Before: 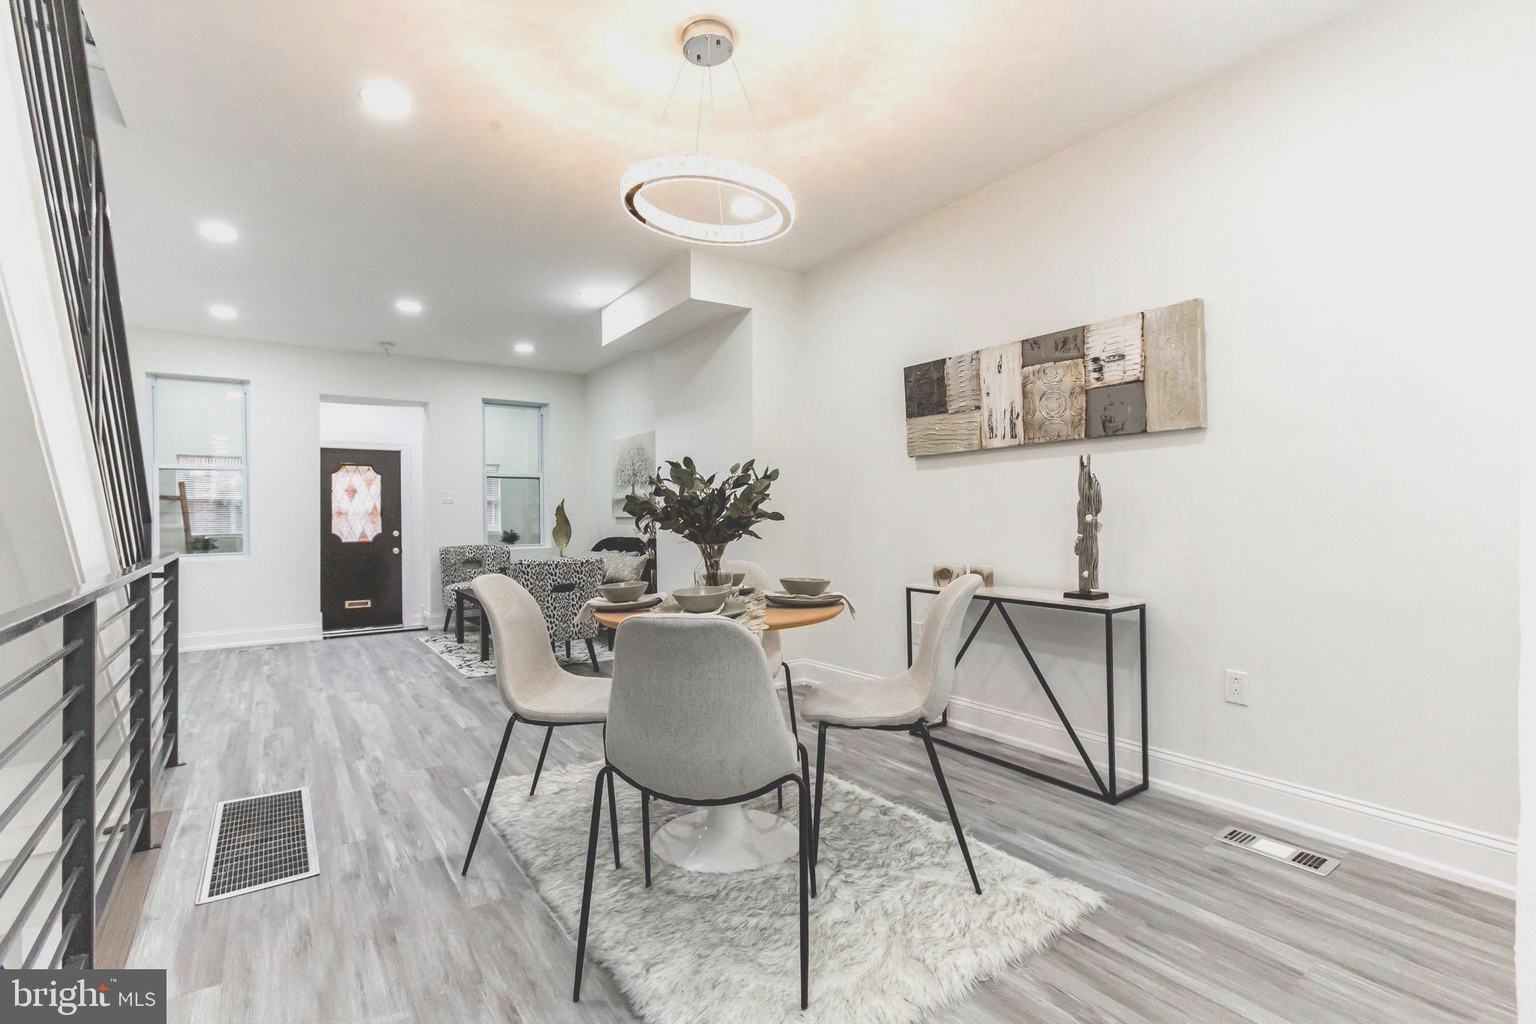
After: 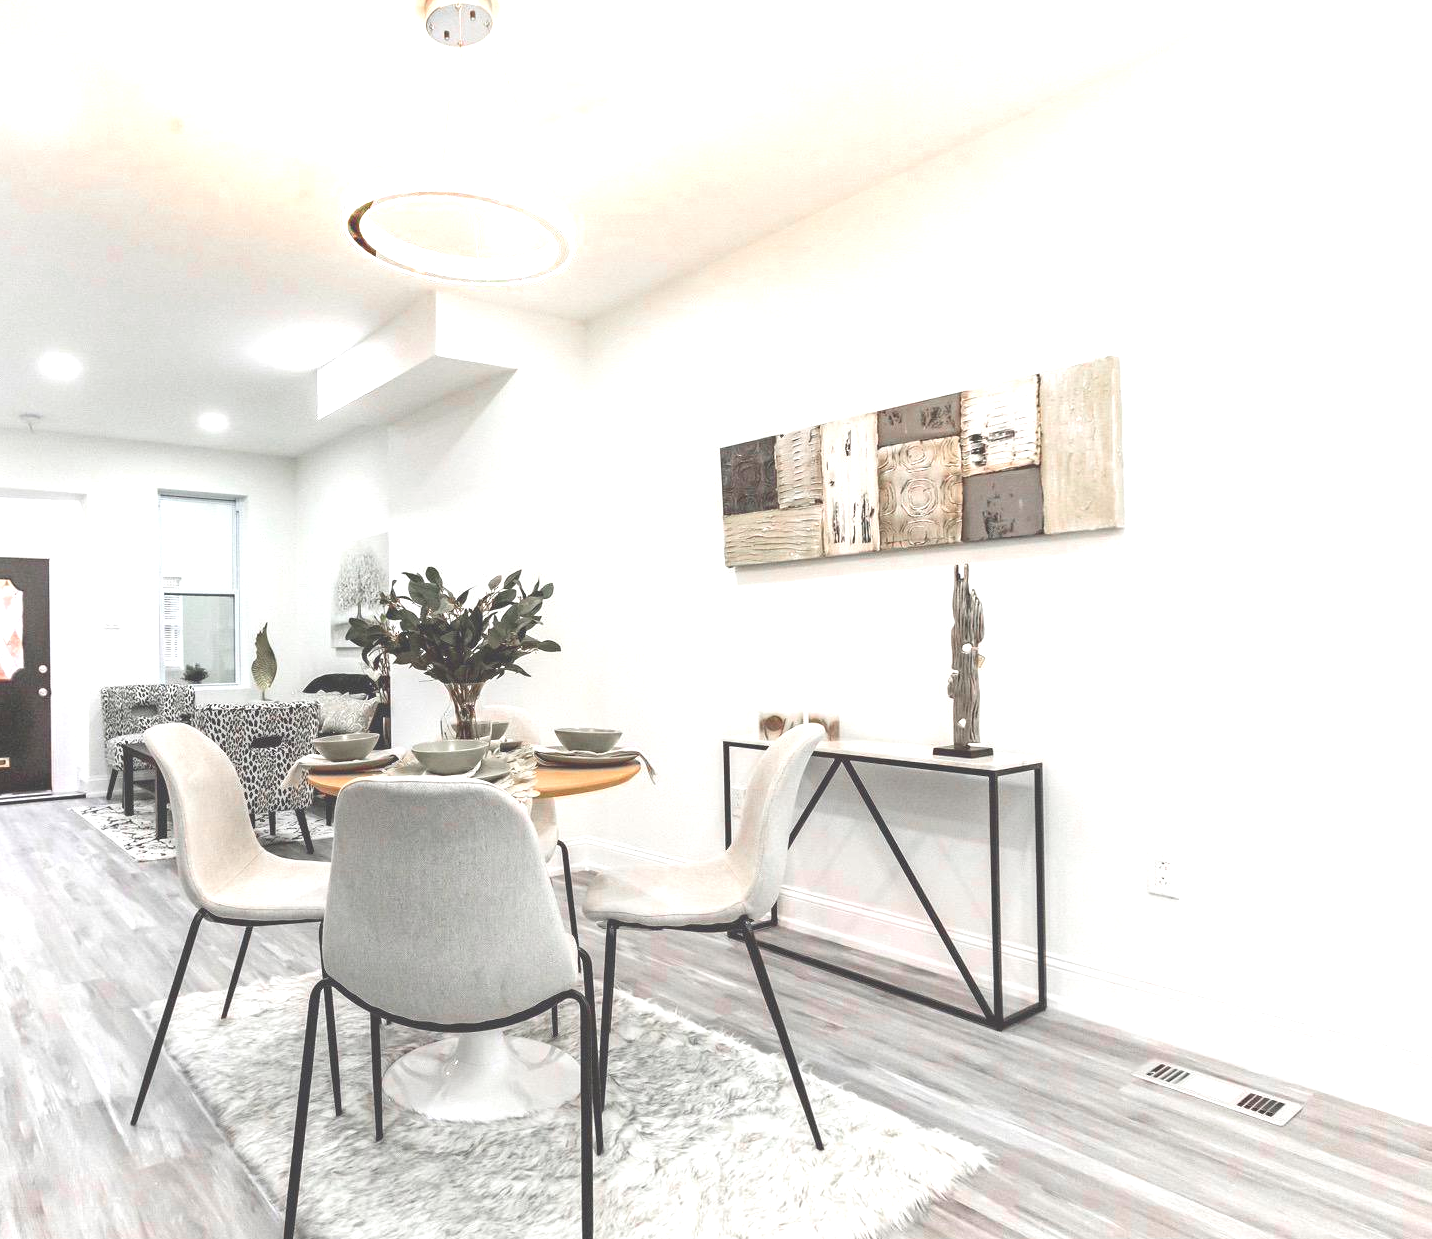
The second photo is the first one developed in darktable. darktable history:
crop and rotate: left 23.715%, top 3.098%, right 6.361%, bottom 6.122%
exposure: black level correction 0, exposure 0.871 EV, compensate highlight preservation false
color zones: curves: ch0 [(0, 0.466) (0.128, 0.466) (0.25, 0.5) (0.375, 0.456) (0.5, 0.5) (0.625, 0.5) (0.737, 0.652) (0.875, 0.5)]; ch1 [(0, 0.603) (0.125, 0.618) (0.261, 0.348) (0.372, 0.353) (0.497, 0.363) (0.611, 0.45) (0.731, 0.427) (0.875, 0.518) (0.998, 0.652)]; ch2 [(0, 0.559) (0.125, 0.451) (0.253, 0.564) (0.37, 0.578) (0.5, 0.466) (0.625, 0.471) (0.731, 0.471) (0.88, 0.485)]
